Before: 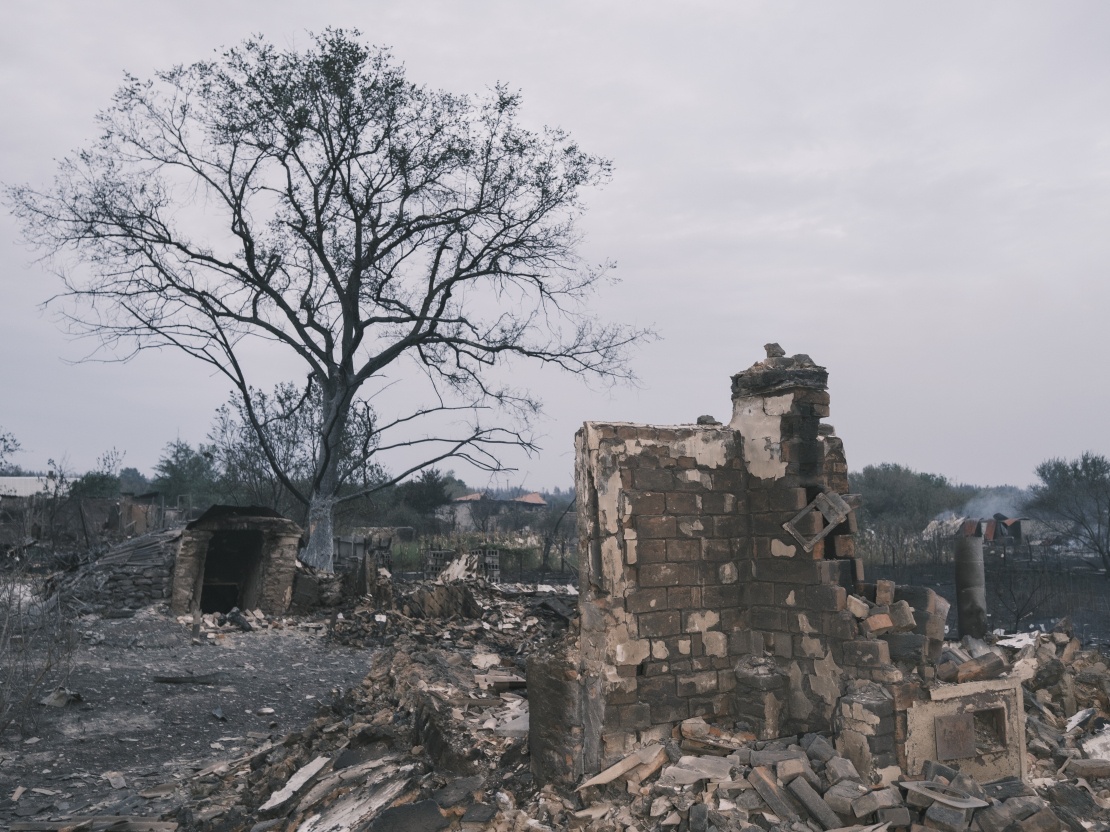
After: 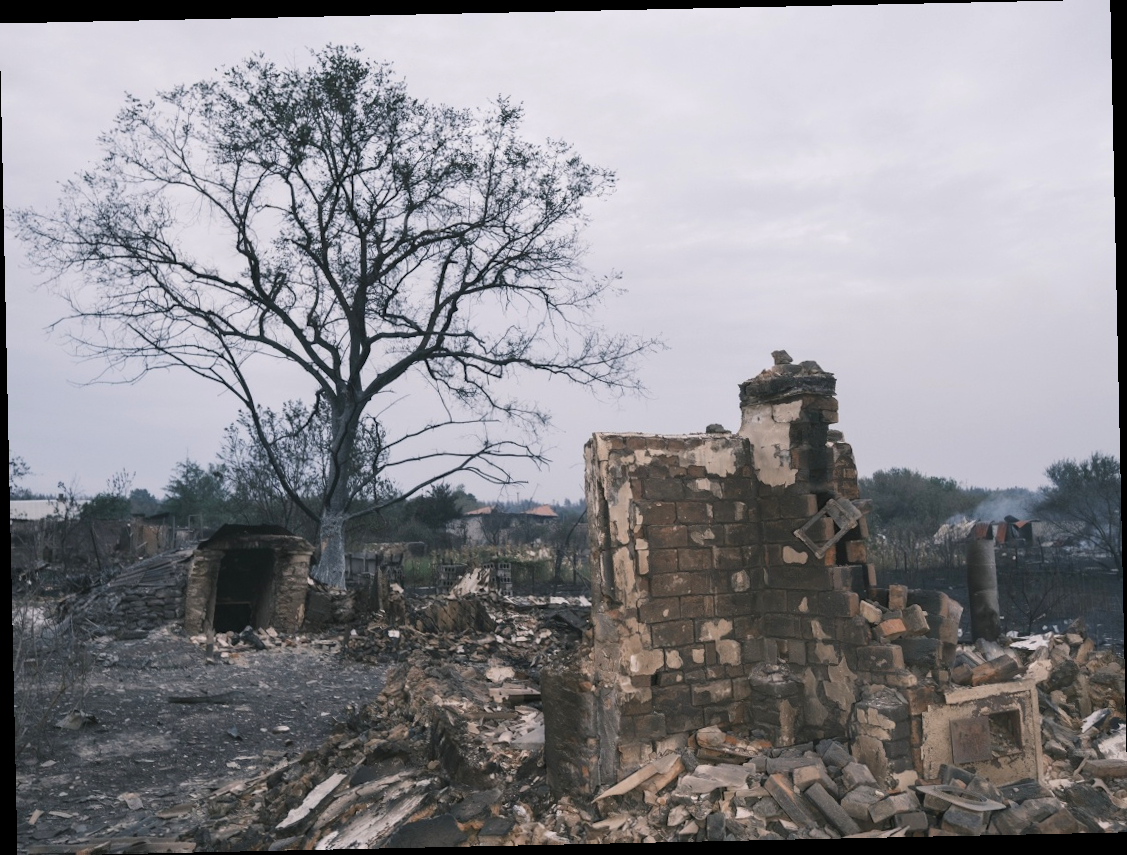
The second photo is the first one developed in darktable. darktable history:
rotate and perspective: rotation -1.24°, automatic cropping off
color balance: contrast 6.48%, output saturation 113.3%
